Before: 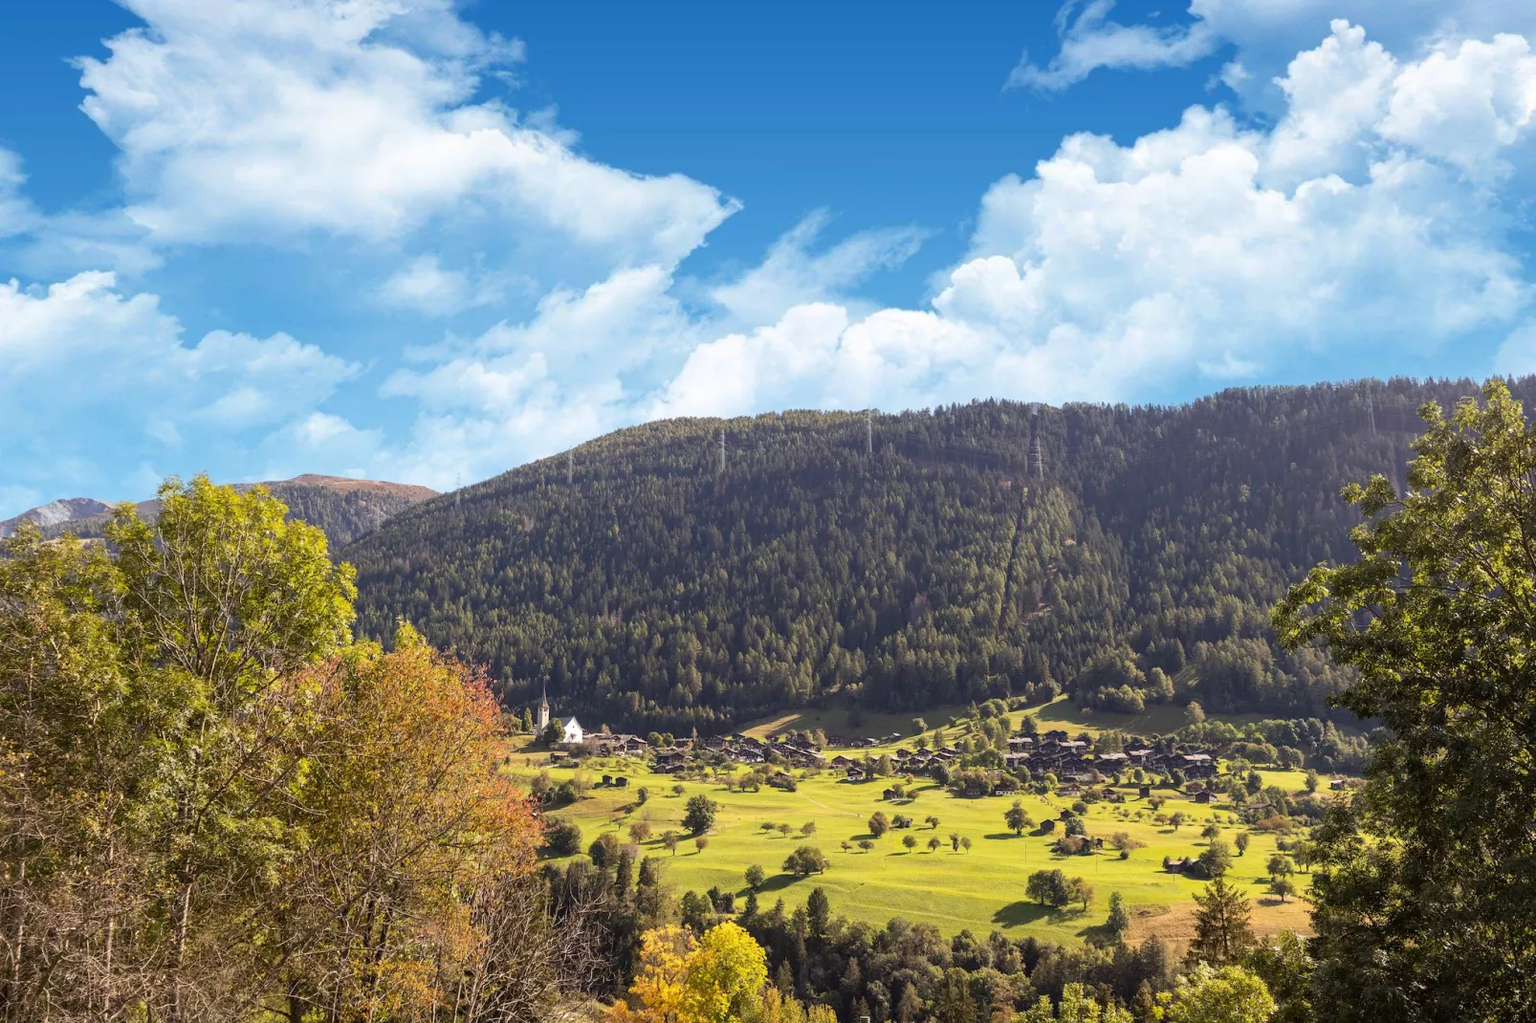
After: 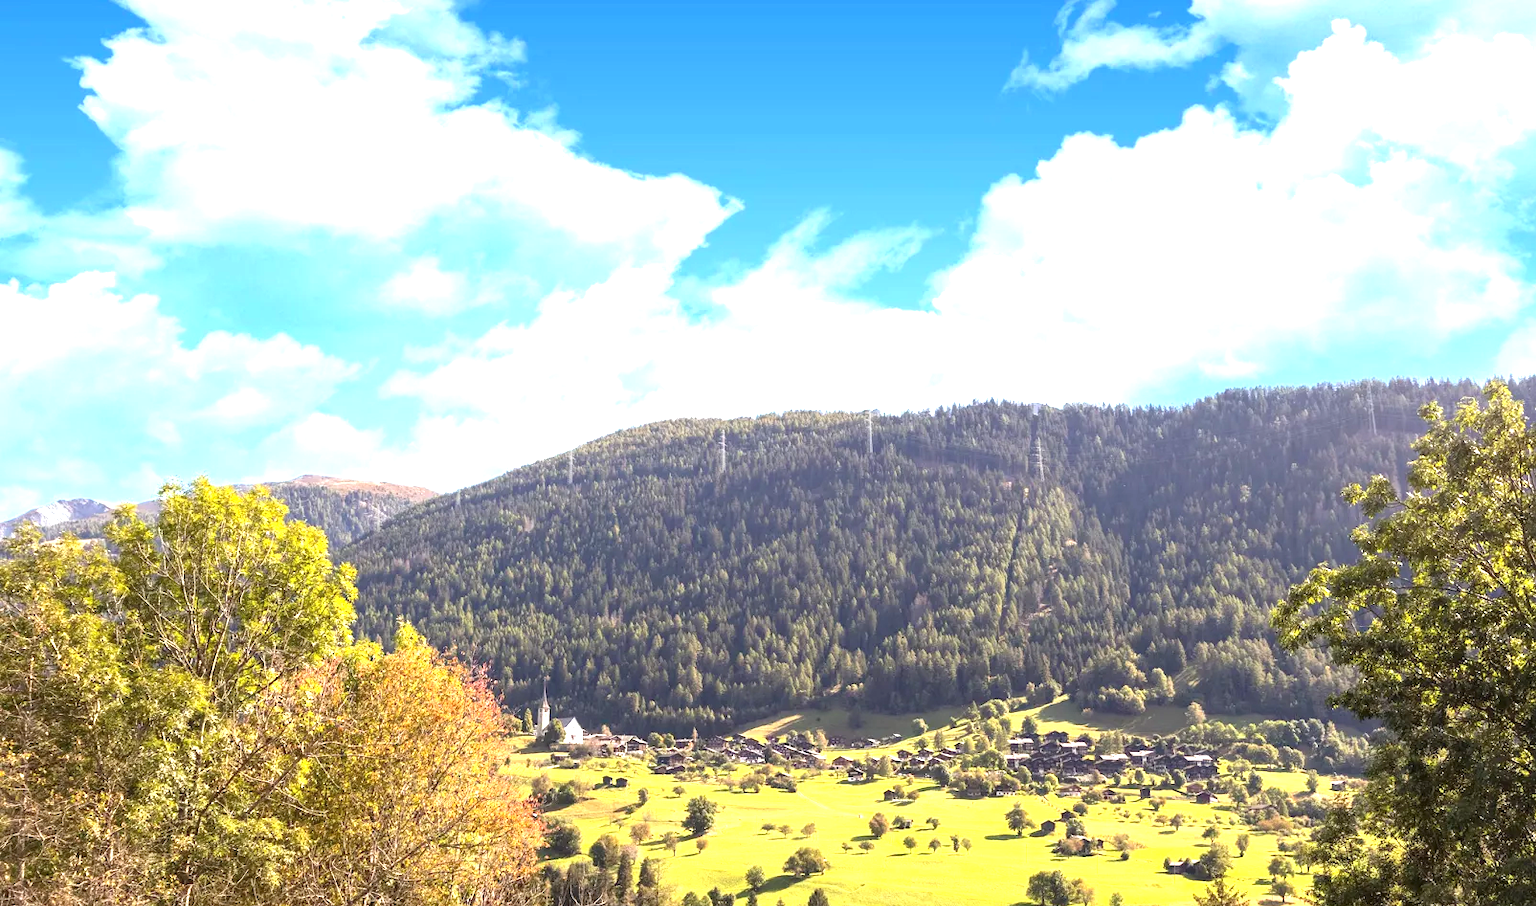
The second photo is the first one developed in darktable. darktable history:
exposure: black level correction 0, exposure 1.199 EV, compensate highlight preservation false
crop and rotate: top 0%, bottom 11.484%
